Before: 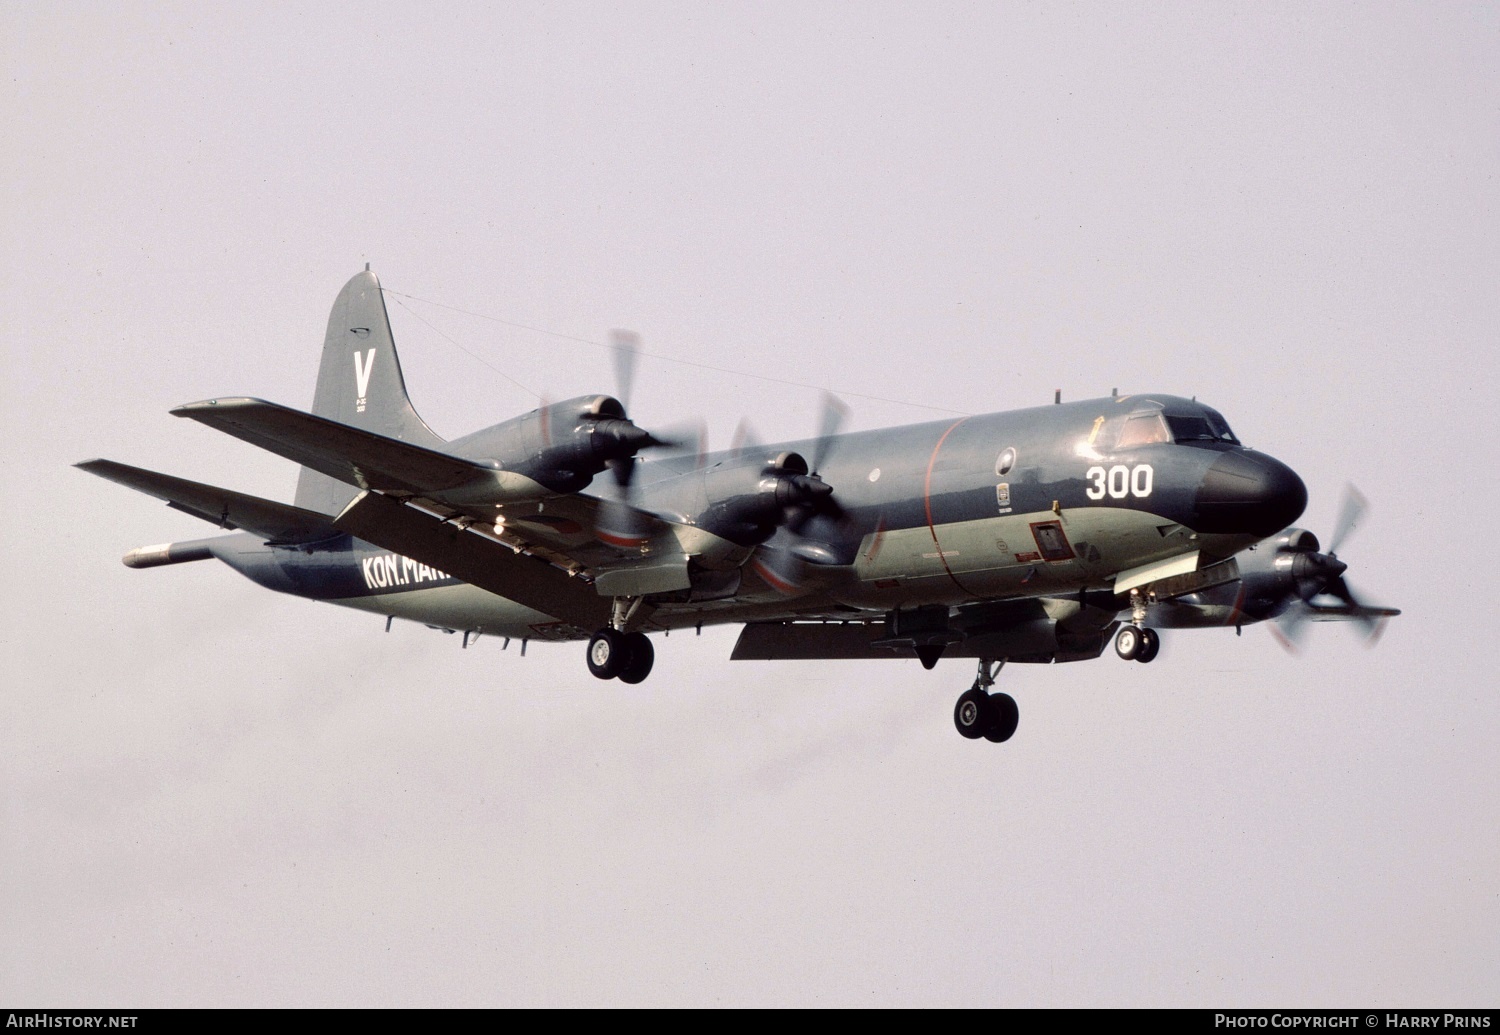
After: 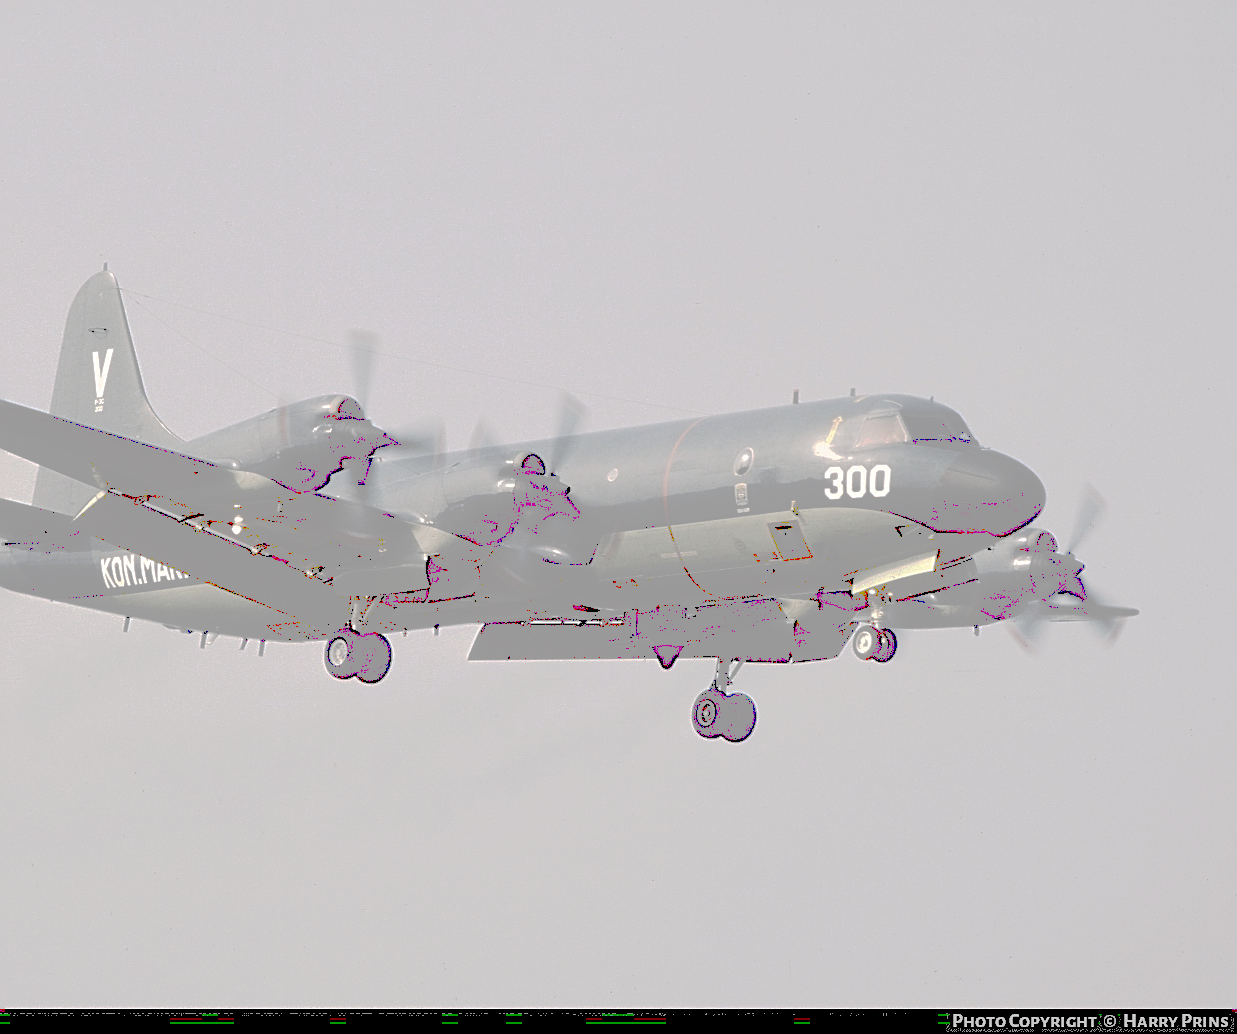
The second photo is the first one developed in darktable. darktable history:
crop: left 17.508%, bottom 0.037%
tone curve: curves: ch0 [(0, 0) (0.003, 0.626) (0.011, 0.626) (0.025, 0.63) (0.044, 0.631) (0.069, 0.632) (0.1, 0.636) (0.136, 0.637) (0.177, 0.641) (0.224, 0.642) (0.277, 0.646) (0.335, 0.649) (0.399, 0.661) (0.468, 0.679) (0.543, 0.702) (0.623, 0.732) (0.709, 0.769) (0.801, 0.804) (0.898, 0.847) (1, 1)], preserve colors none
sharpen: on, module defaults
